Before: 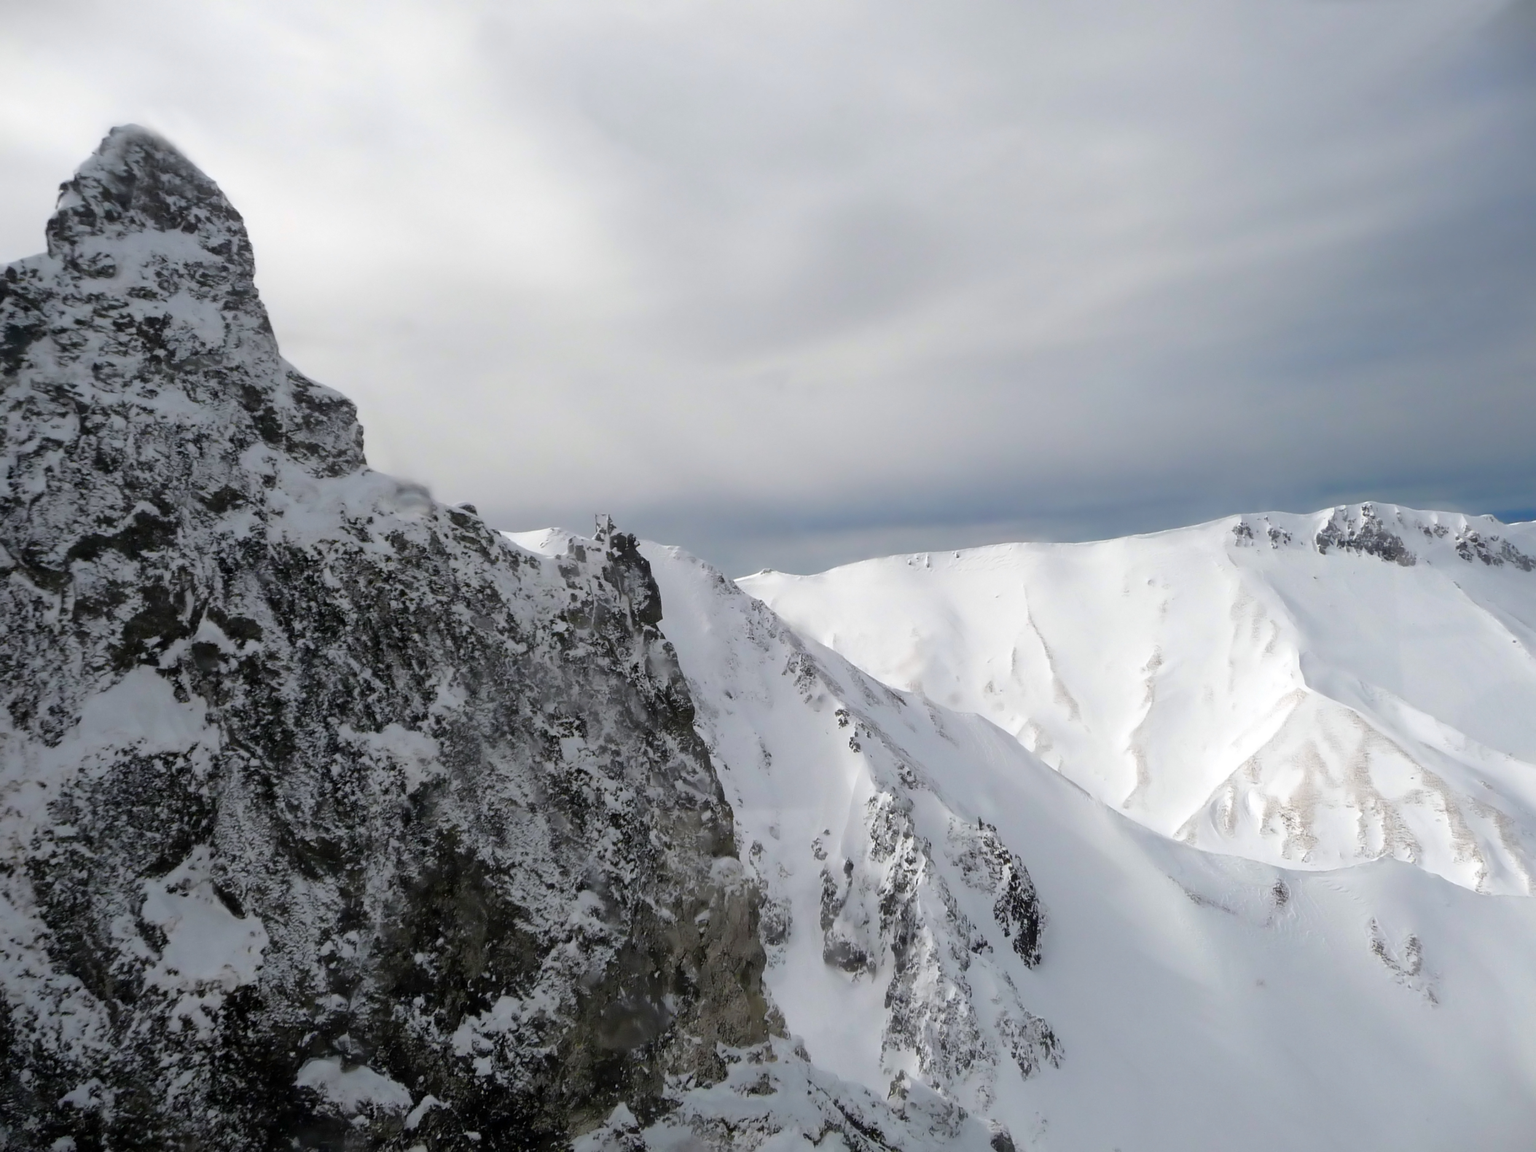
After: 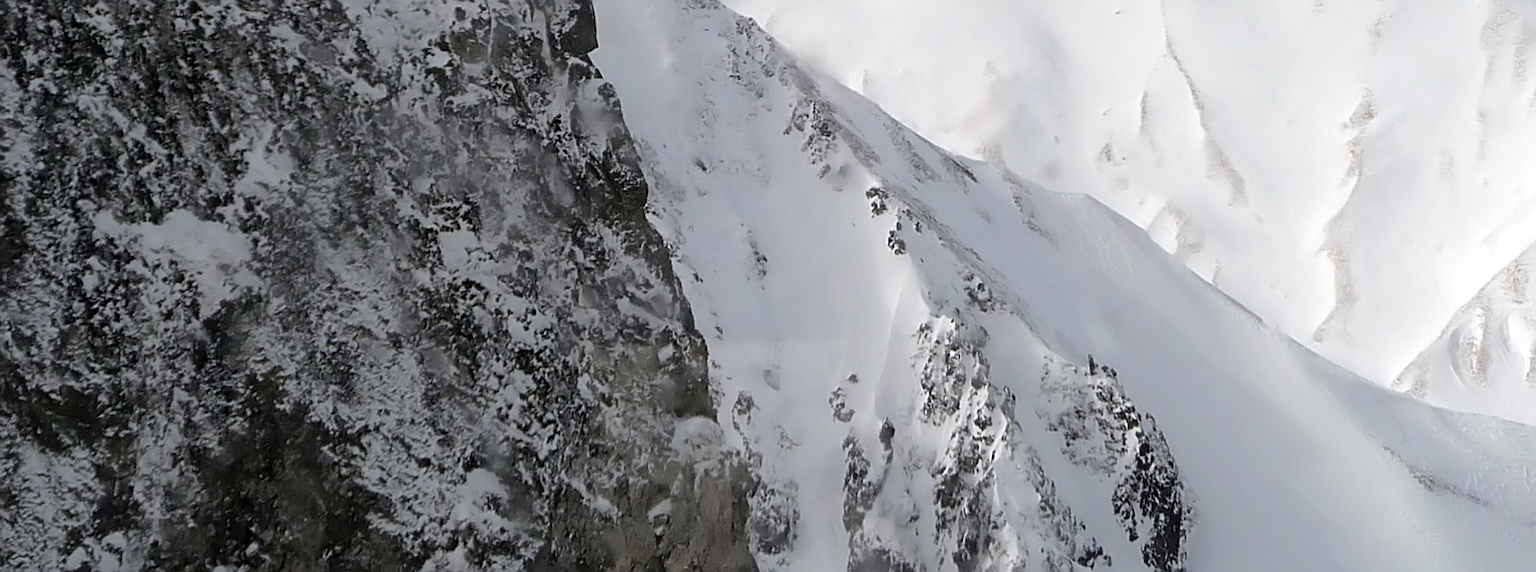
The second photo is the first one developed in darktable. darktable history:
sharpen: on, module defaults
crop: left 18.091%, top 51.13%, right 17.525%, bottom 16.85%
